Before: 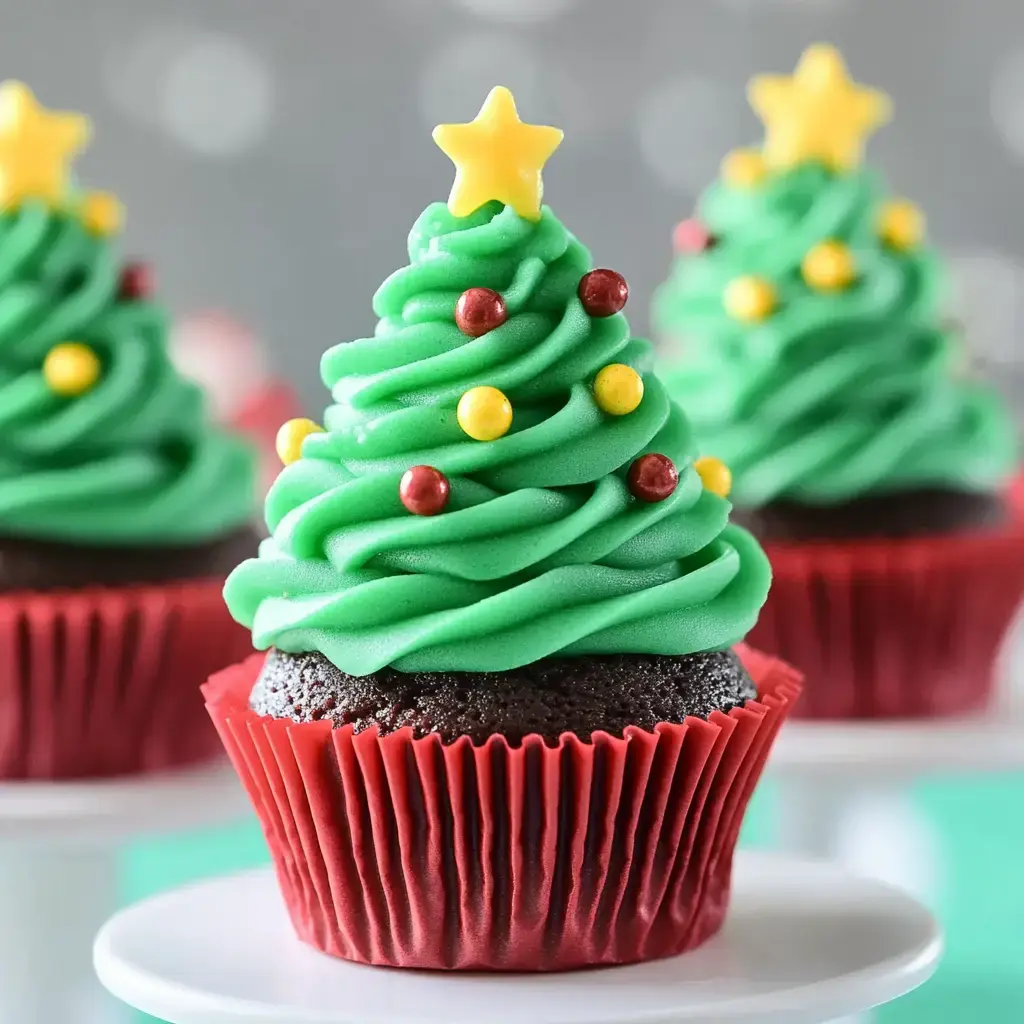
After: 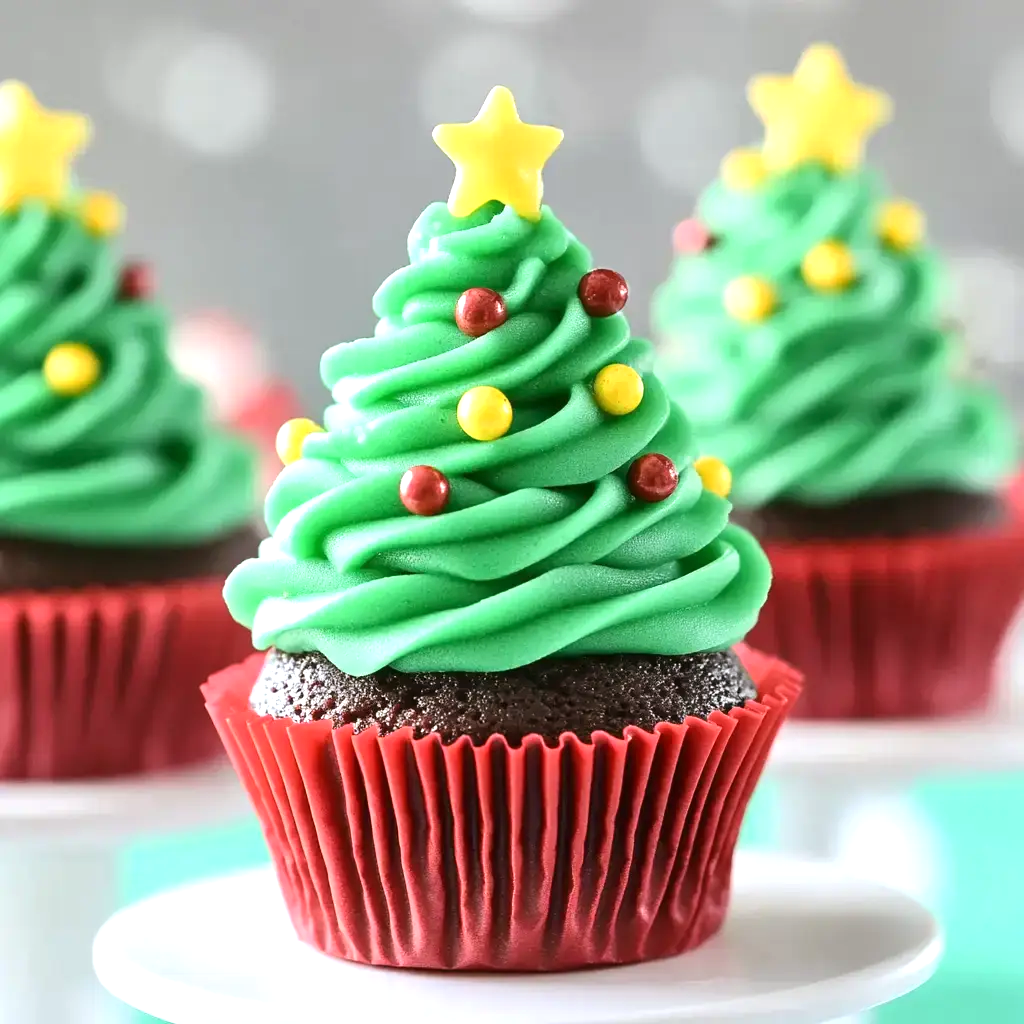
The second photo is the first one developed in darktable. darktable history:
exposure: black level correction 0, exposure 0.5 EV, compensate highlight preservation false
color balance: mode lift, gamma, gain (sRGB), lift [1, 0.99, 1.01, 0.992], gamma [1, 1.037, 0.974, 0.963]
